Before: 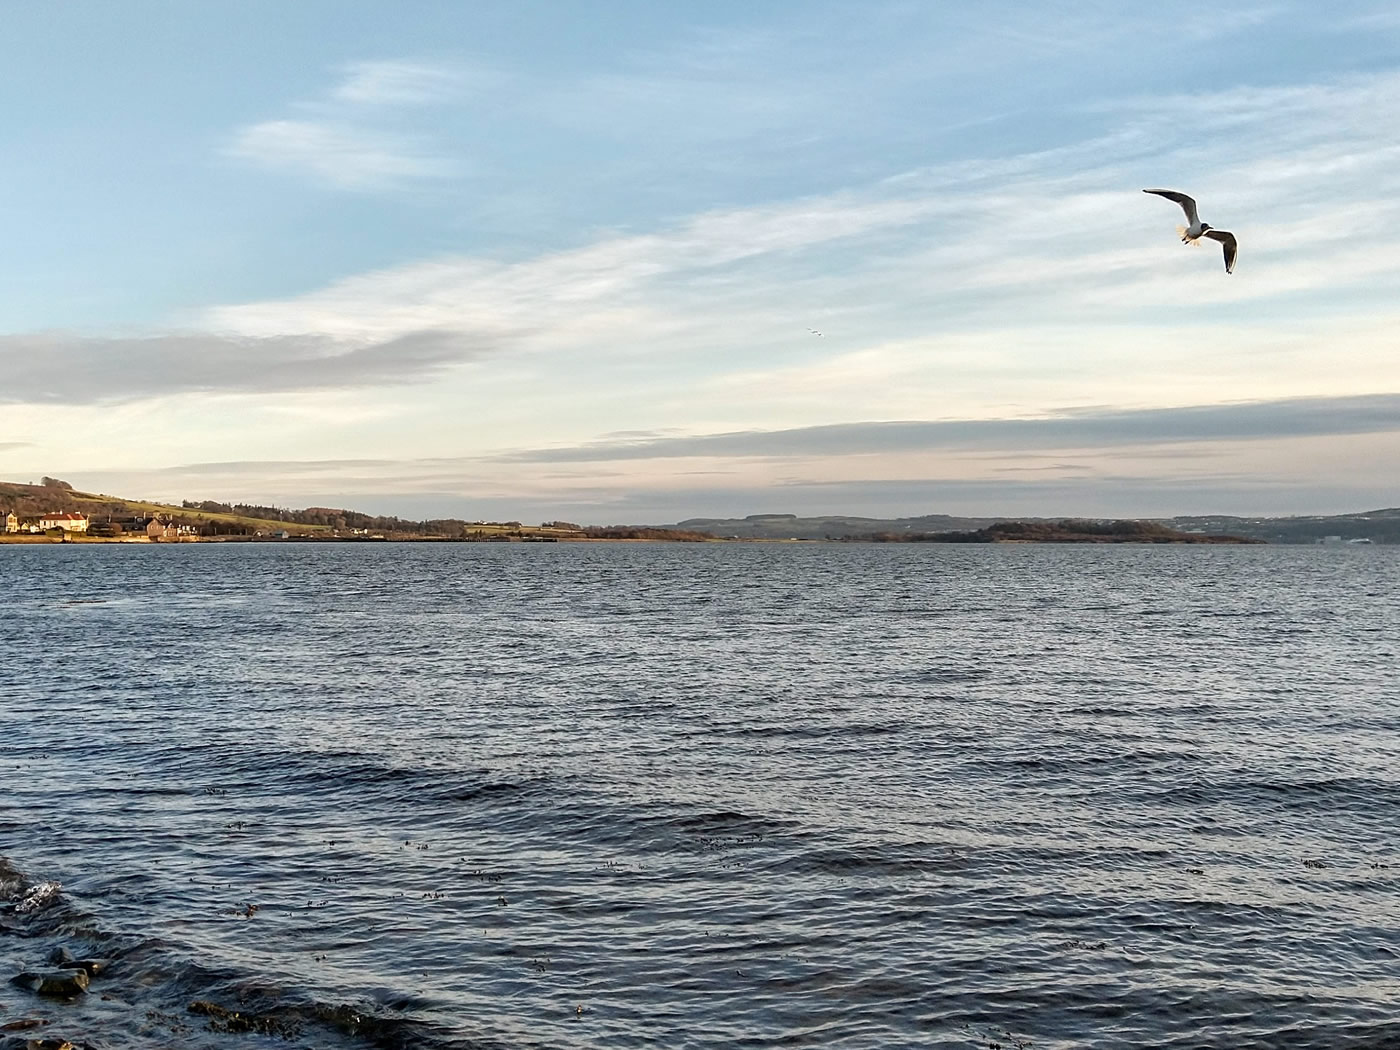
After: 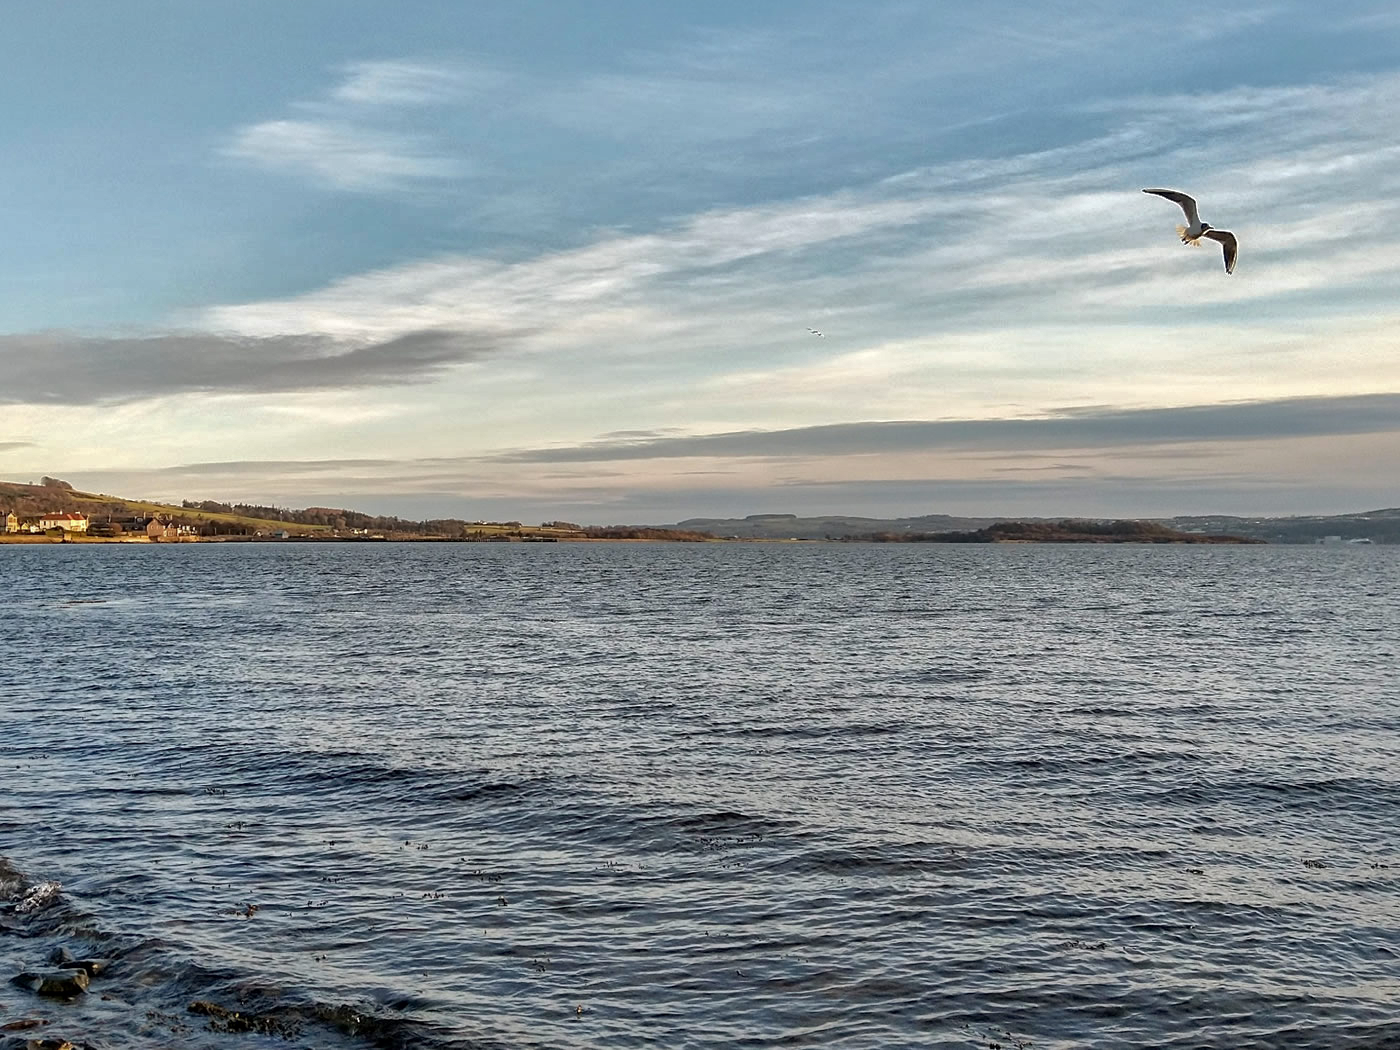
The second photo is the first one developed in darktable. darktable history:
local contrast: mode bilateral grid, contrast 28, coarseness 16, detail 115%, midtone range 0.2
shadows and highlights: shadows 40, highlights -60
